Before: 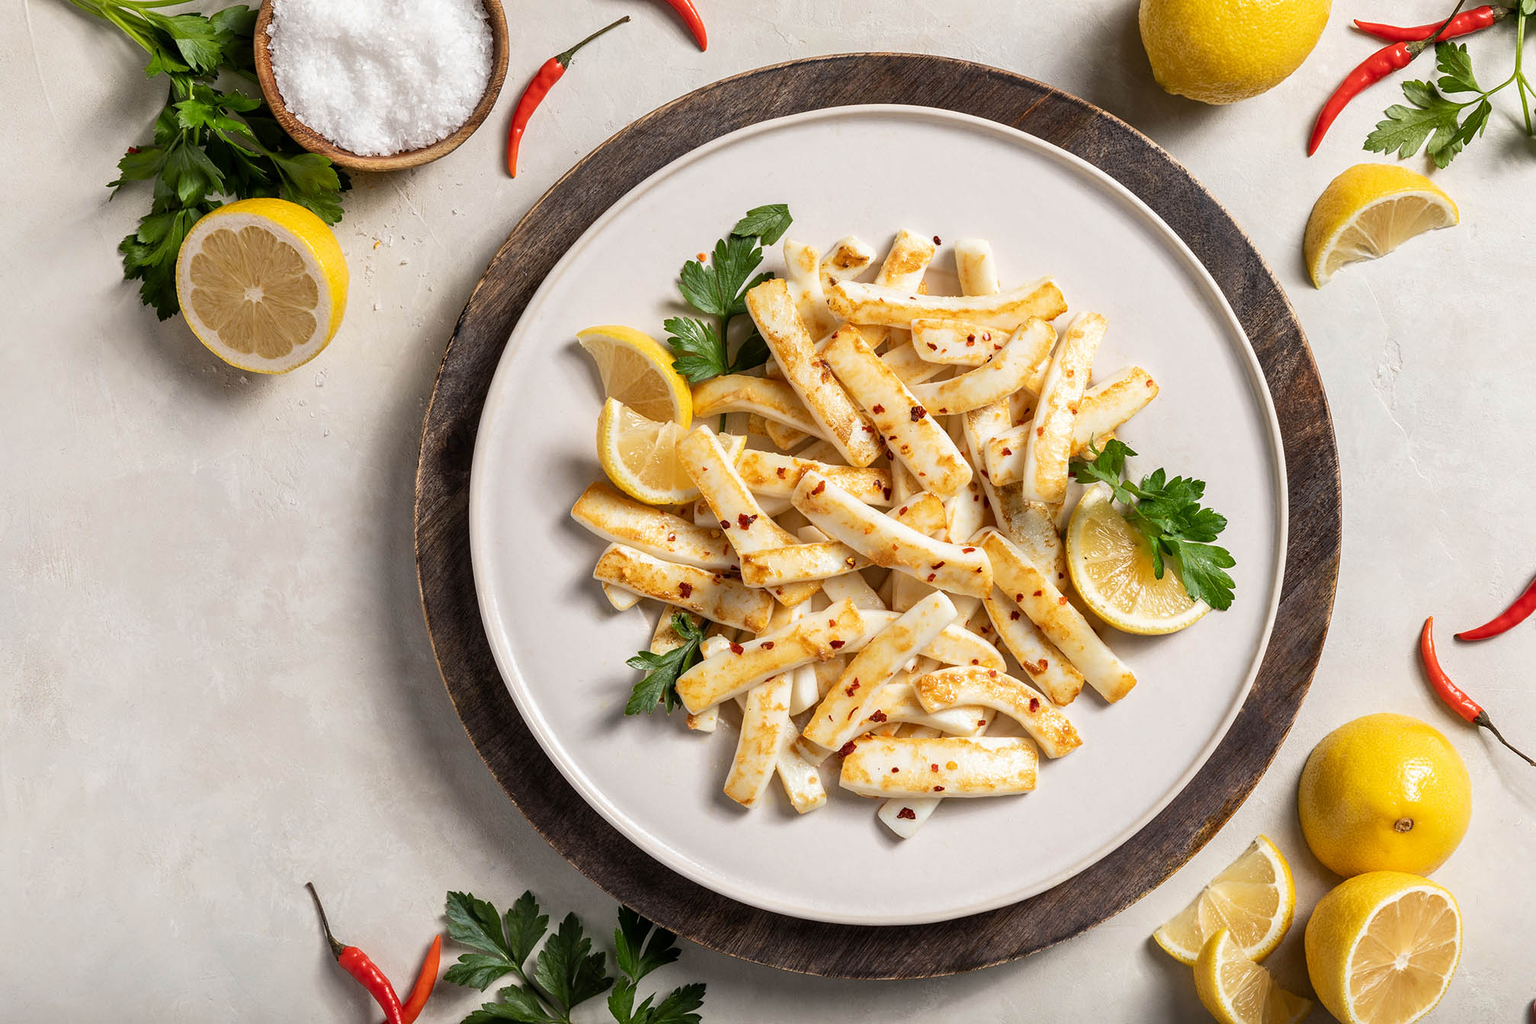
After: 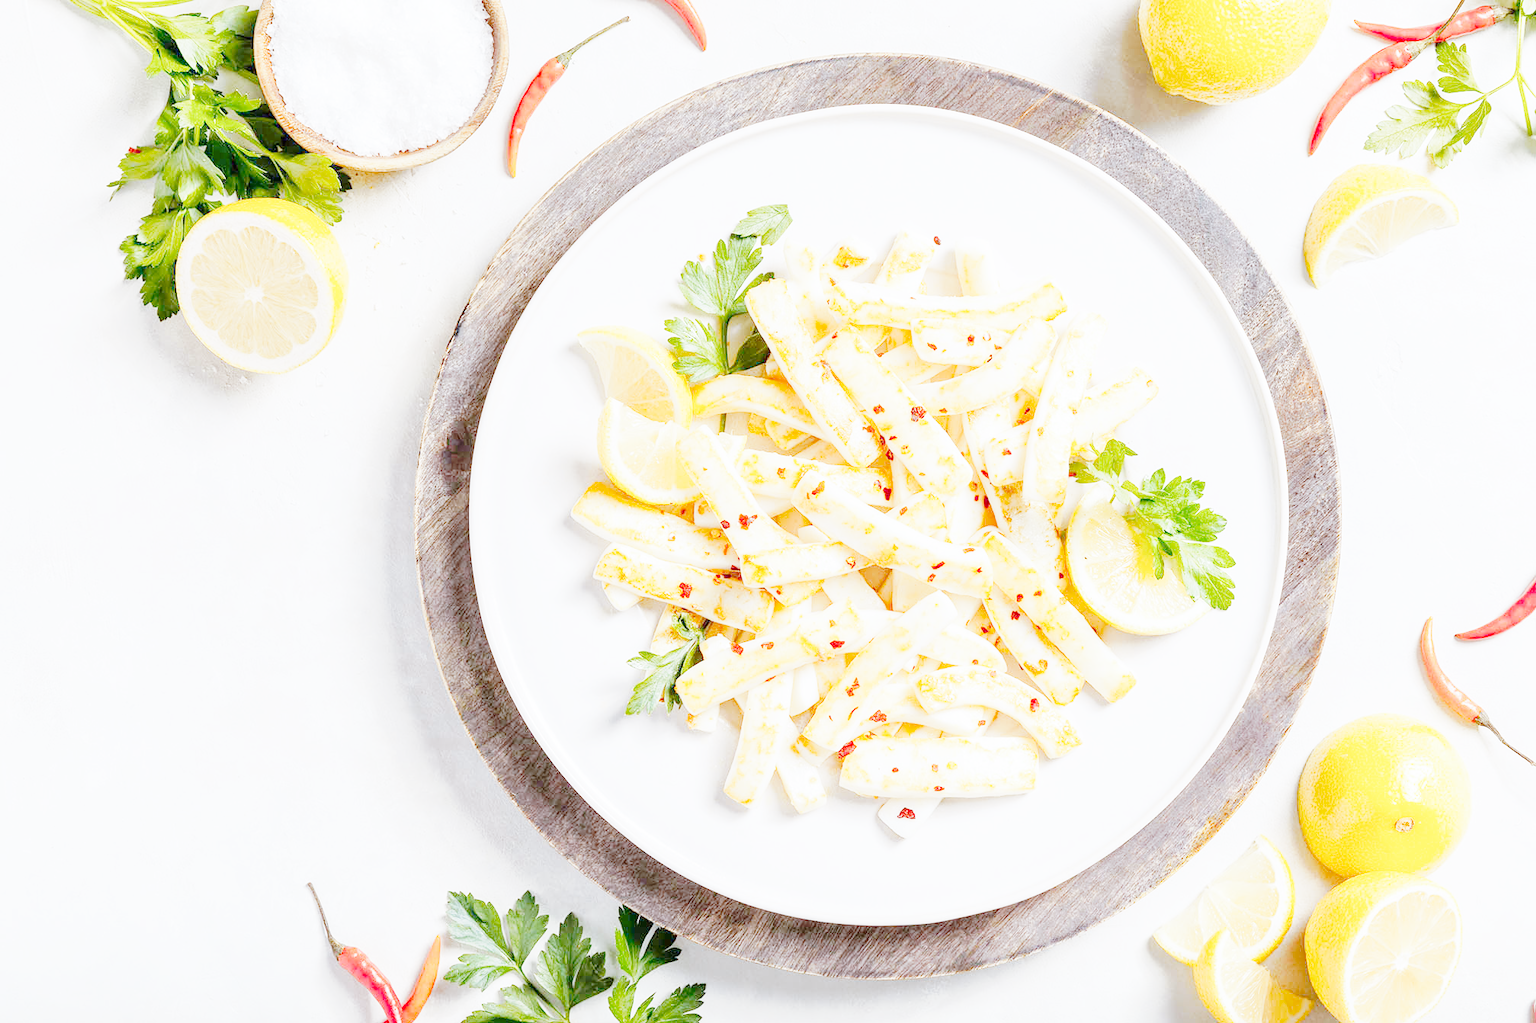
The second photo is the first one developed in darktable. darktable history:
tone curve: curves: ch0 [(0, 0) (0.003, 0.003) (0.011, 0.013) (0.025, 0.029) (0.044, 0.052) (0.069, 0.082) (0.1, 0.118) (0.136, 0.161) (0.177, 0.21) (0.224, 0.27) (0.277, 0.38) (0.335, 0.49) (0.399, 0.594) (0.468, 0.692) (0.543, 0.794) (0.623, 0.857) (0.709, 0.919) (0.801, 0.955) (0.898, 0.978) (1, 1)], preserve colors none
color look up table: target L [82.51, 81.62, 81.05, 80.52, 72.26, 75.33, 63.73, 56.98, 44, 36.7, 26.7, 199.85, 99.46, 96.87, 96.9, 90.8, 80.46, 84.28, 80.94, 80.56, 81.17, 80.38, 76.63, 69.39, 66.08, 69.53, 67.53, 59.24, 53.33, 53.6, 49.98, 52.53, 44.36, 38.95, 21.76, 60.05, 57.63, 54.35, 47.43, 33.99, 37.79, 83.2, 81.52, 66.23, 60.18, 55.56, 59.58, 0, 0], target a [-3.212, -2.01, -3.993, -5.571, -21.17, -35.03, -53.71, -37.09, -11.1, -0.915, -0.674, 0, 0.07, -0.34, -0.862, -0.151, -11.01, -0.373, 2.707, 2.55, -0.015, -0.005, -0.73, 15.72, 23.7, -0.69, 14.87, 38.84, 45.6, -0.219, 50.95, 51.77, 50.4, 15.6, -0.104, 9.276, 49.34, 27.42, 3.43, 20.93, 10.48, -7.445, -9.684, -33.31, -28.29, -7.974, -19.77, 0, 0], target b [-2.755, -5.893, -5.029, -6.072, 48.21, -11.95, 18.65, 25.05, 20.62, -2.142, -0.843, 0, -0.86, 1.366, 3.477, 0.114, 71.6, -0.041, -0.253, -0.335, 0.038, 0.036, -0.082, 61.6, 56.37, -2.744, 11.31, 49.34, 13.04, -1.926, 24.11, -1.61, 25.87, 11.91, -0.586, -21.65, -12.3, -28.87, -52.6, -20.05, -54.34, -10.85, -9.92, -50.99, -51.04, -24.8, -58.88, 0, 0], num patches 47
